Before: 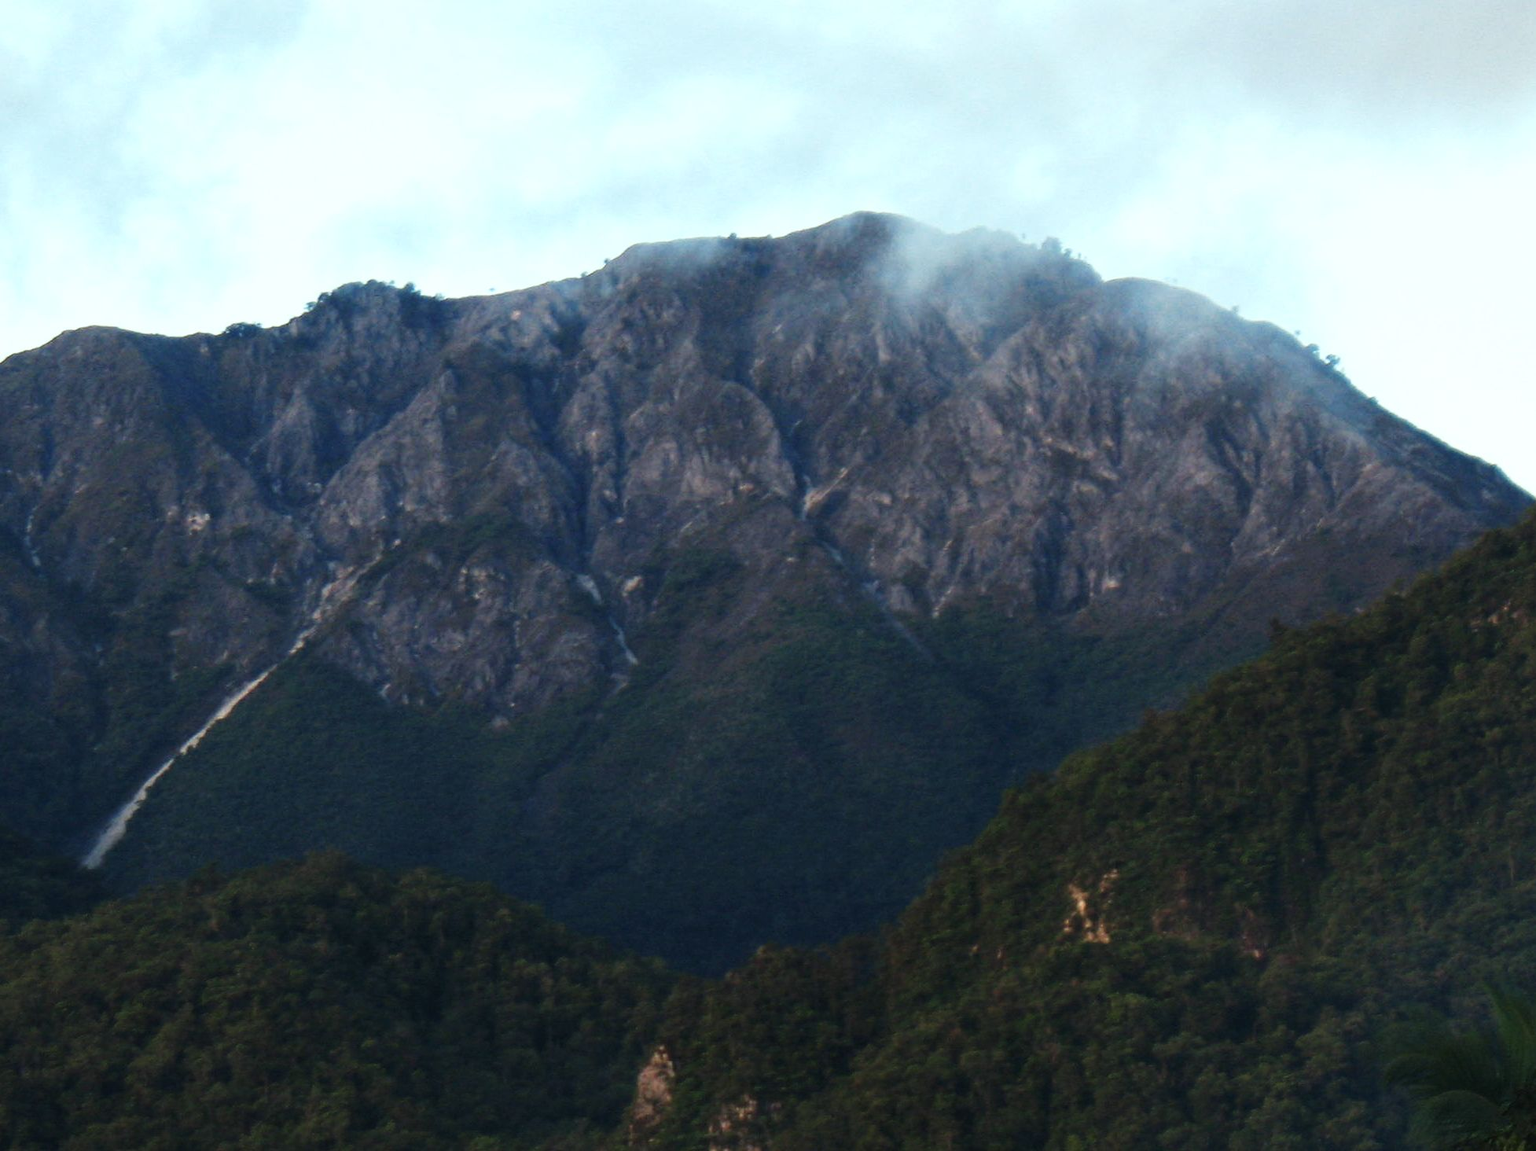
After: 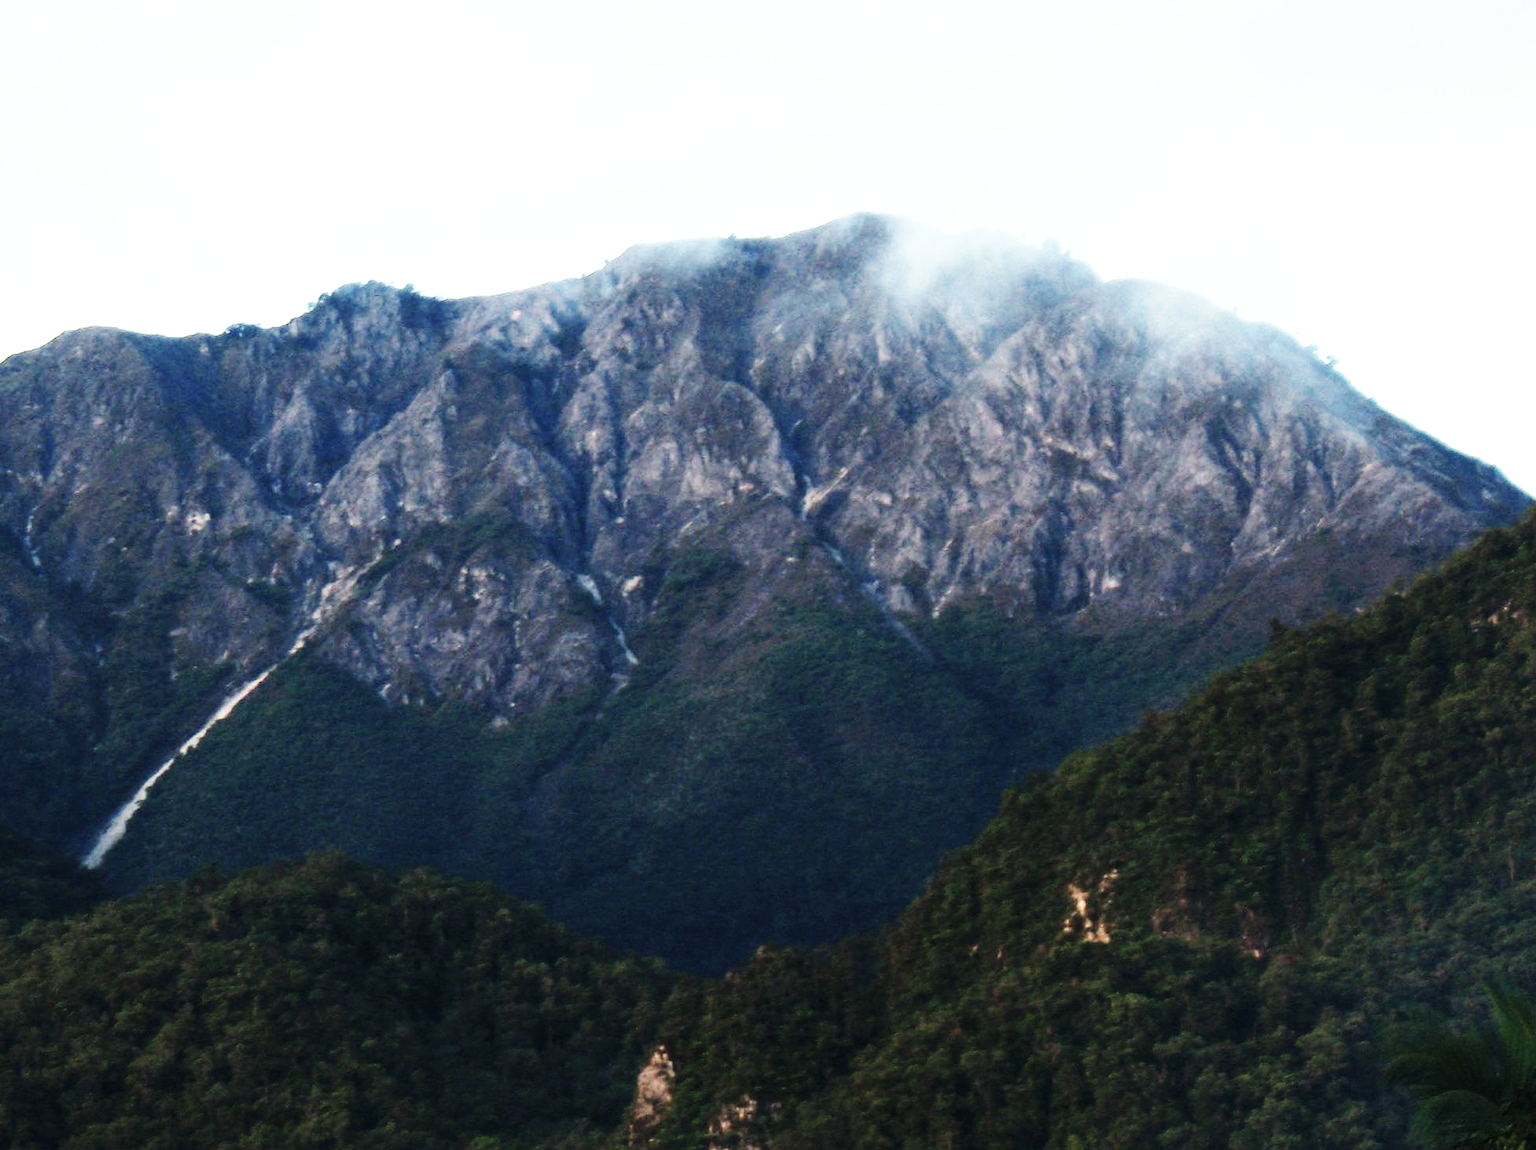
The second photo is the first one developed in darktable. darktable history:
base curve: curves: ch0 [(0, 0.003) (0.001, 0.002) (0.006, 0.004) (0.02, 0.022) (0.048, 0.086) (0.094, 0.234) (0.162, 0.431) (0.258, 0.629) (0.385, 0.8) (0.548, 0.918) (0.751, 0.988) (1, 1)], preserve colors none
contrast brightness saturation: contrast 0.06, brightness -0.01, saturation -0.23
